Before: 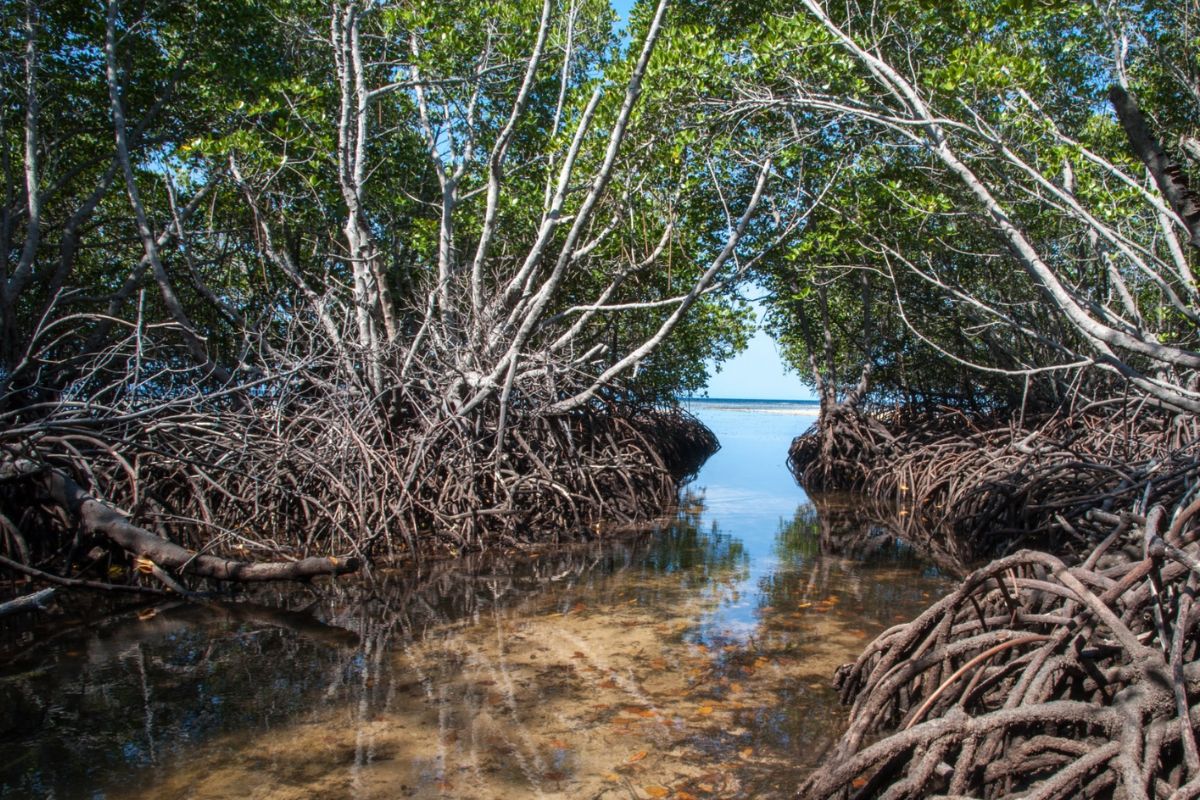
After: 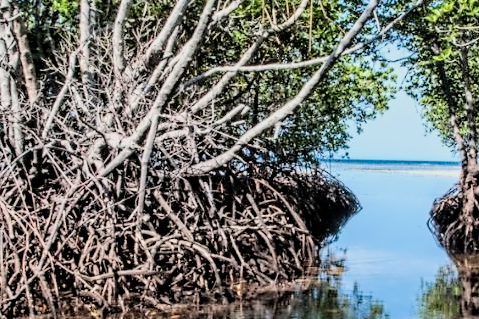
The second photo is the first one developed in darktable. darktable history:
exposure: exposure 1.15 EV, compensate highlight preservation false
contrast equalizer: octaves 7, y [[0.5, 0.542, 0.583, 0.625, 0.667, 0.708], [0.5 ×6], [0.5 ×6], [0, 0.033, 0.067, 0.1, 0.133, 0.167], [0, 0.05, 0.1, 0.15, 0.2, 0.25]]
filmic rgb: black relative exposure -6.15 EV, white relative exposure 6.96 EV, hardness 2.23, color science v6 (2022)
crop: left 30%, top 30%, right 30%, bottom 30%
